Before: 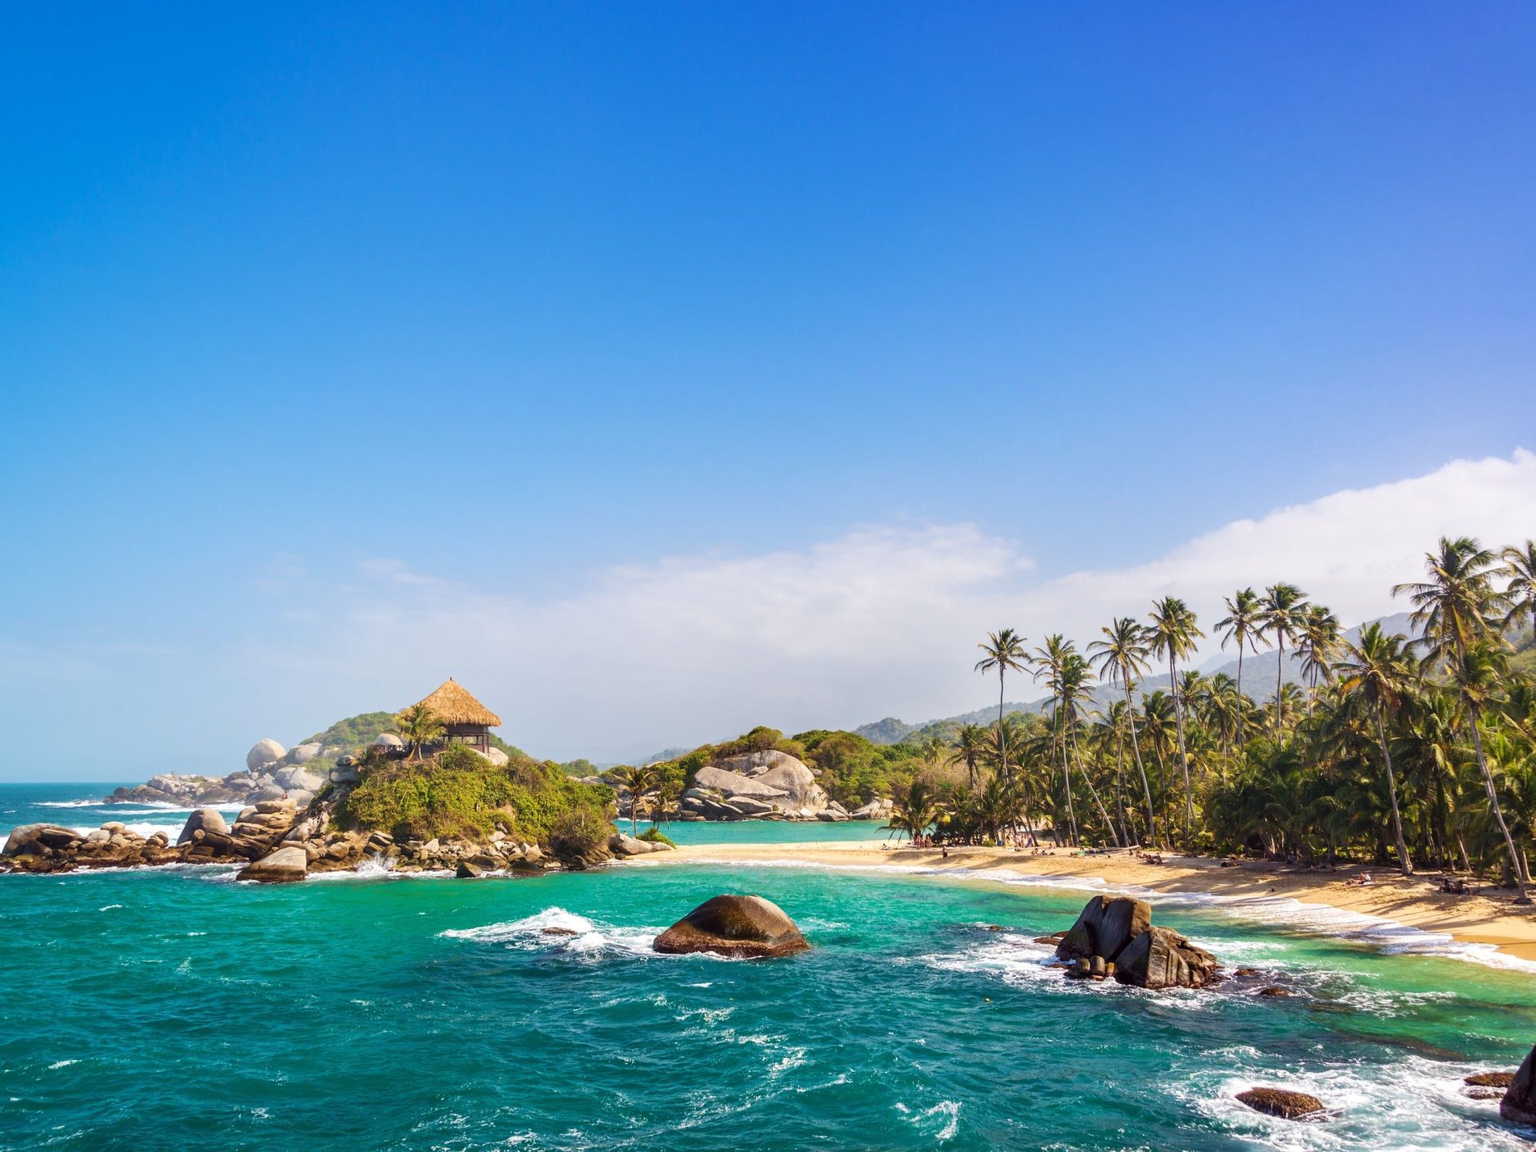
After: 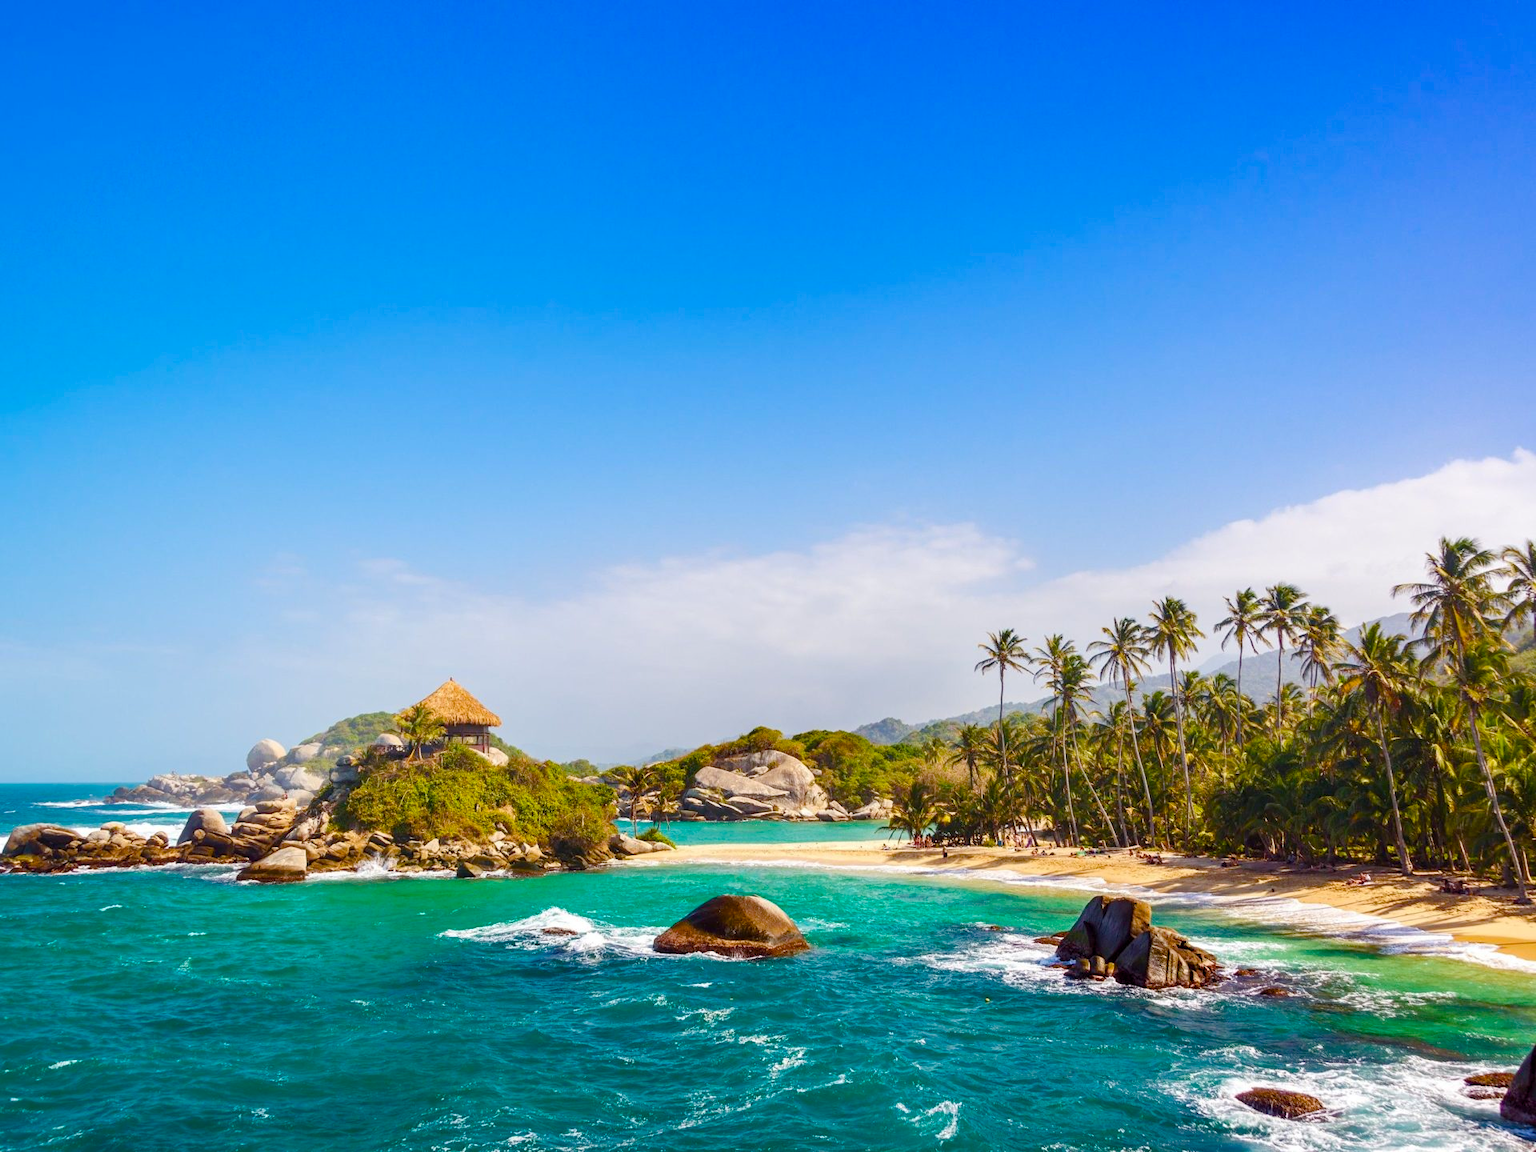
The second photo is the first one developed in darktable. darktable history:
color balance rgb: perceptual saturation grading › global saturation 35.145%, perceptual saturation grading › highlights -25.605%, perceptual saturation grading › shadows 50.008%
